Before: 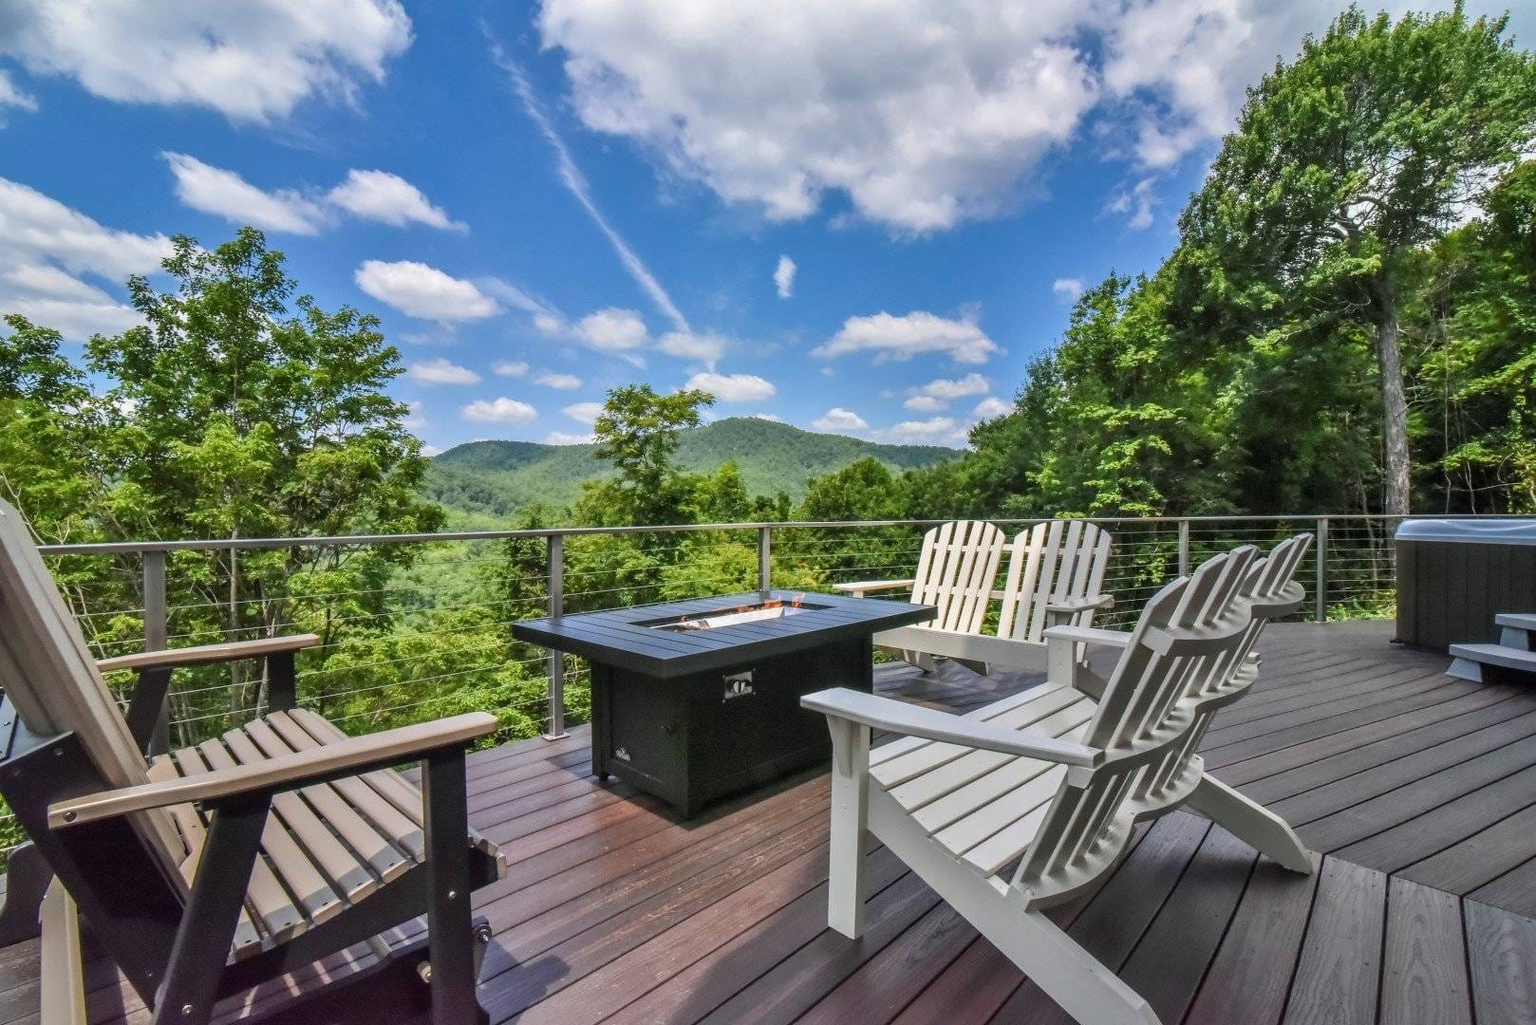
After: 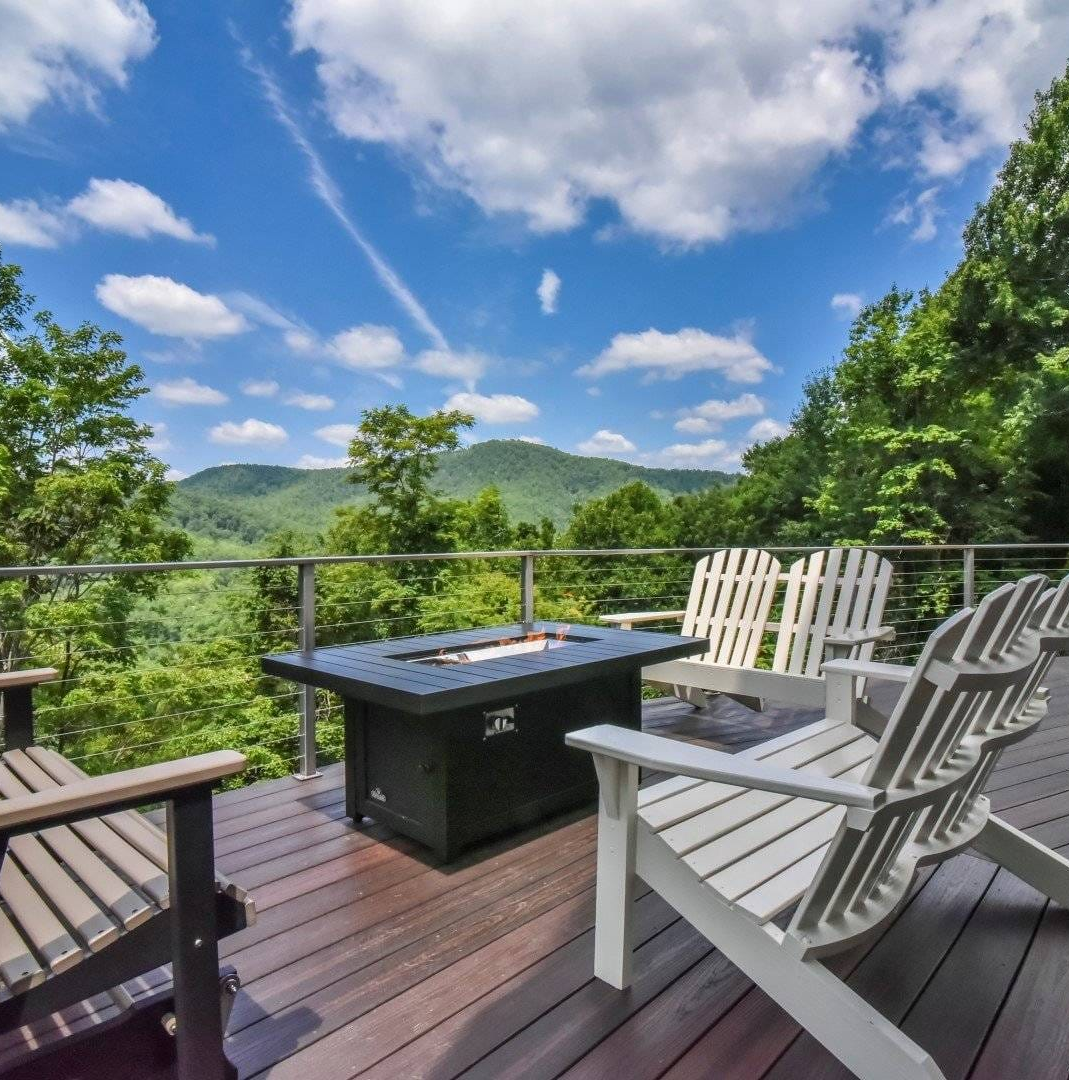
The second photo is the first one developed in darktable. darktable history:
crop: left 17.2%, right 16.7%
